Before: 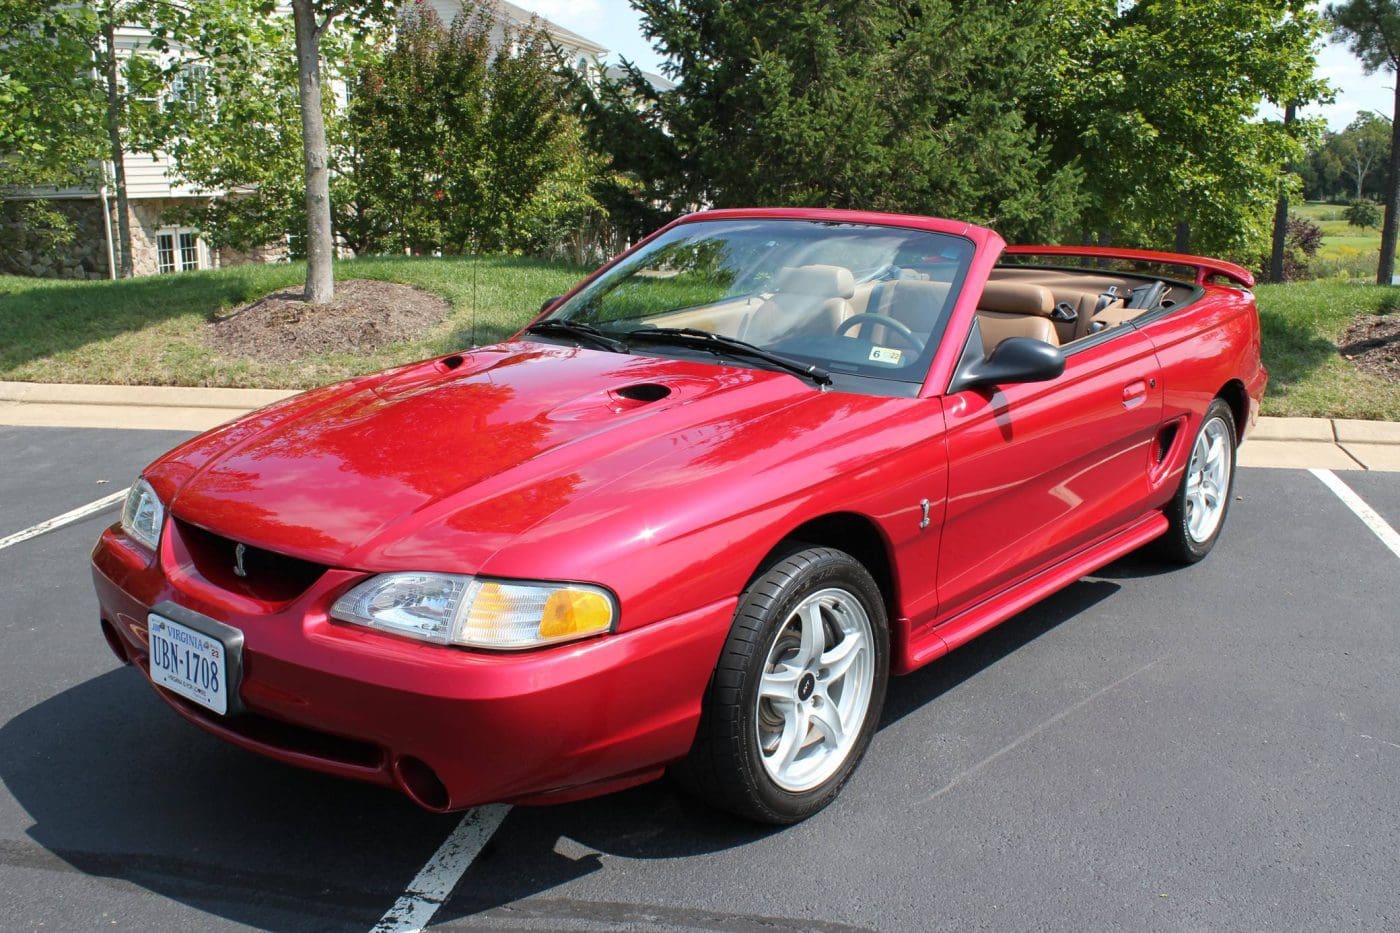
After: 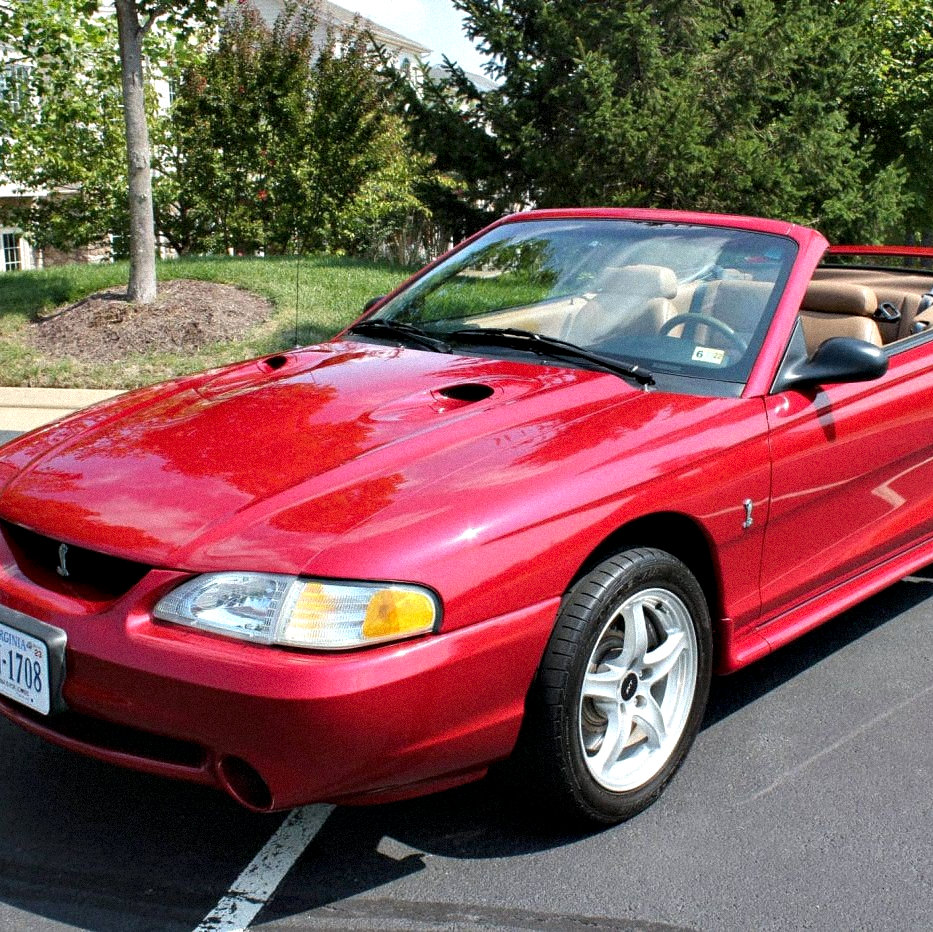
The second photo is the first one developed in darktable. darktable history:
crop and rotate: left 12.648%, right 20.685%
contrast equalizer: octaves 7, y [[0.6 ×6], [0.55 ×6], [0 ×6], [0 ×6], [0 ×6]], mix 0.53
grain: mid-tones bias 0%
